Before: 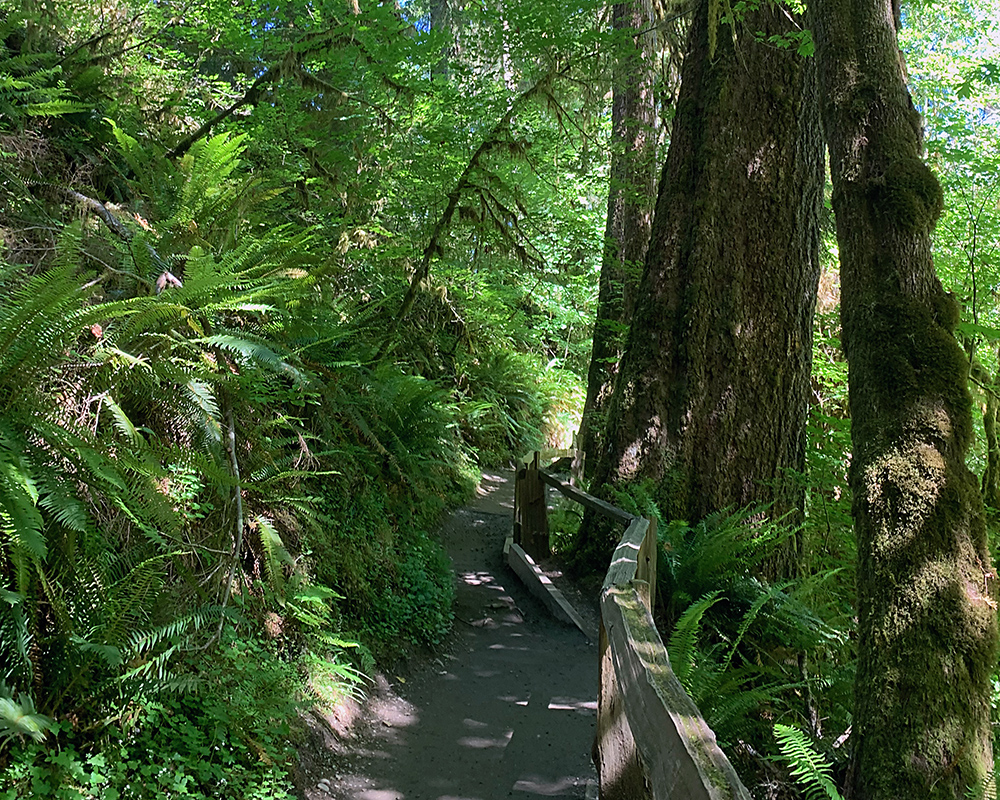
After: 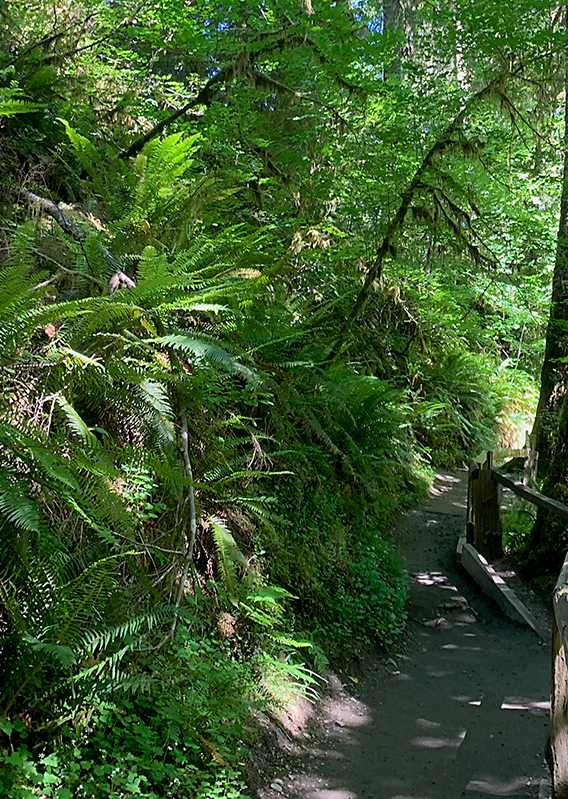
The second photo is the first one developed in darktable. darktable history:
crop: left 4.722%, right 38.415%
